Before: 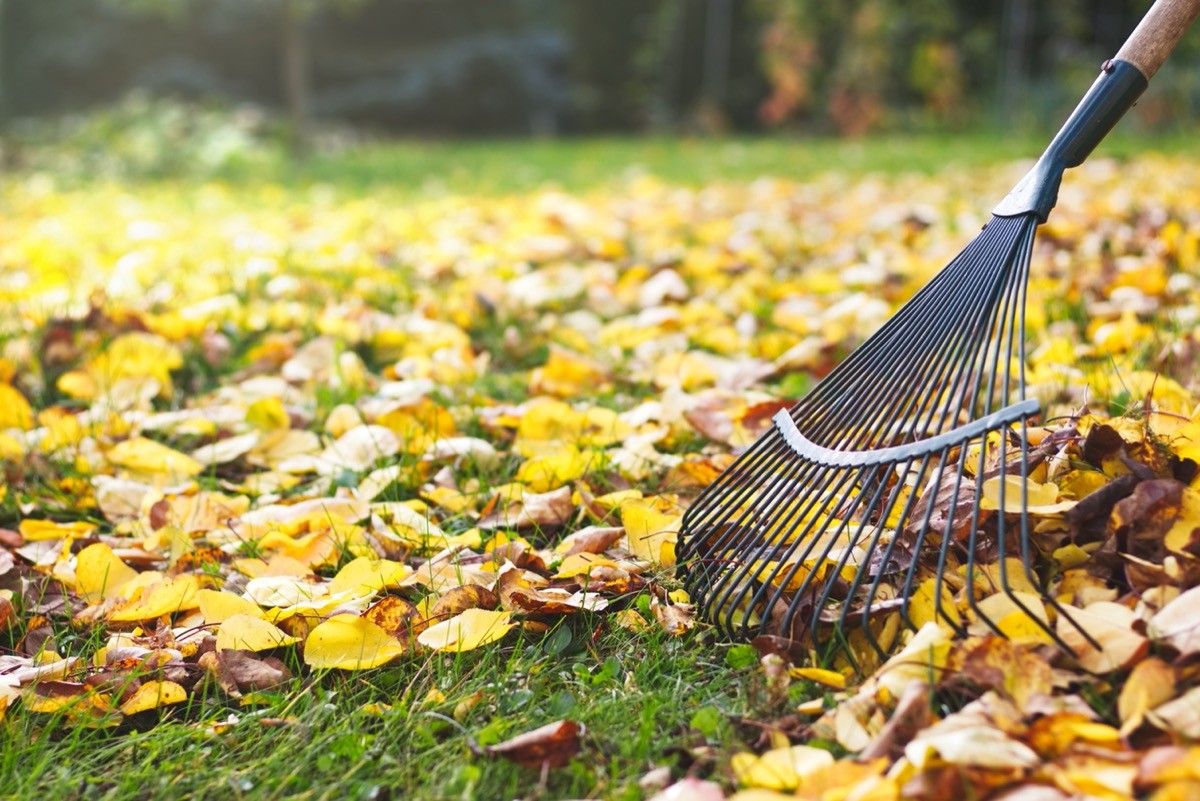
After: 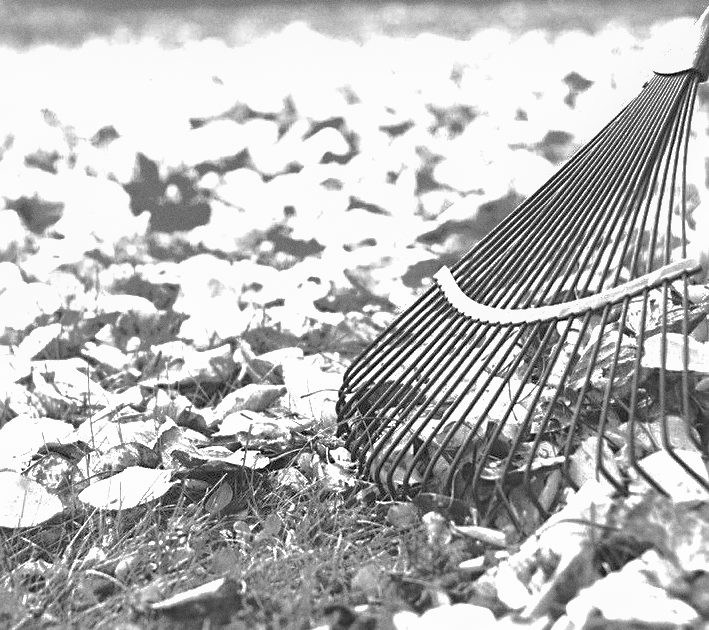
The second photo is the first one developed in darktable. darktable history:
shadows and highlights: highlights -60
crop and rotate: left 28.256%, top 17.734%, right 12.656%, bottom 3.573%
exposure: black level correction 0, exposure 0.9 EV, compensate highlight preservation false
sharpen: on, module defaults
color correction: saturation 1.34
monochrome: a 32, b 64, size 2.3
grain: coarseness 0.09 ISO
